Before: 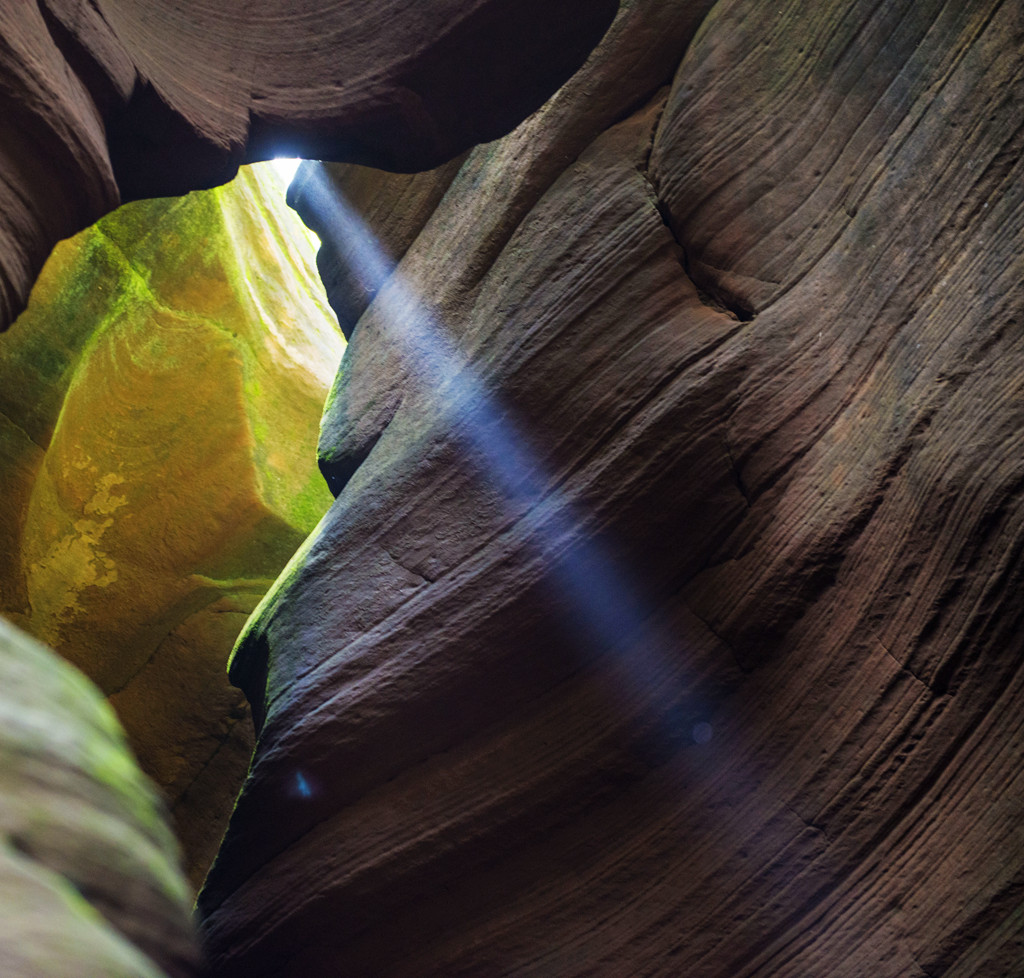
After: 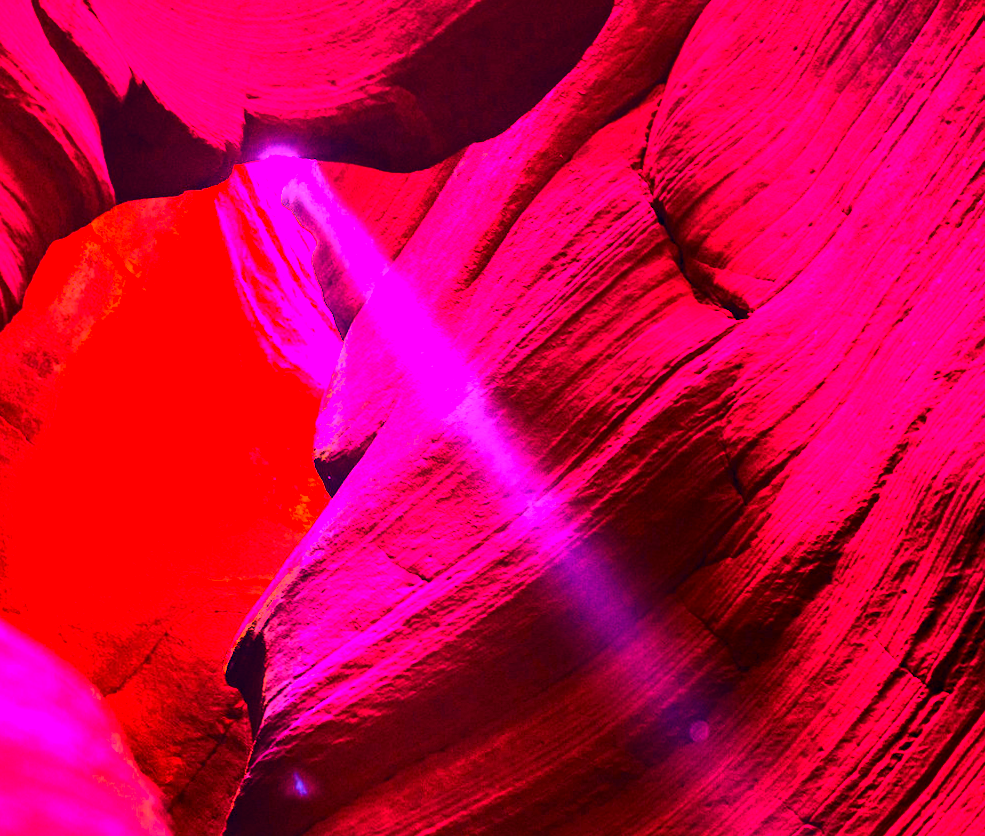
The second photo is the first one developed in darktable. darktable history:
white balance: red 4.26, blue 1.802
contrast brightness saturation: contrast 0.21, brightness -0.11, saturation 0.21
crop and rotate: angle 0.2°, left 0.275%, right 3.127%, bottom 14.18%
